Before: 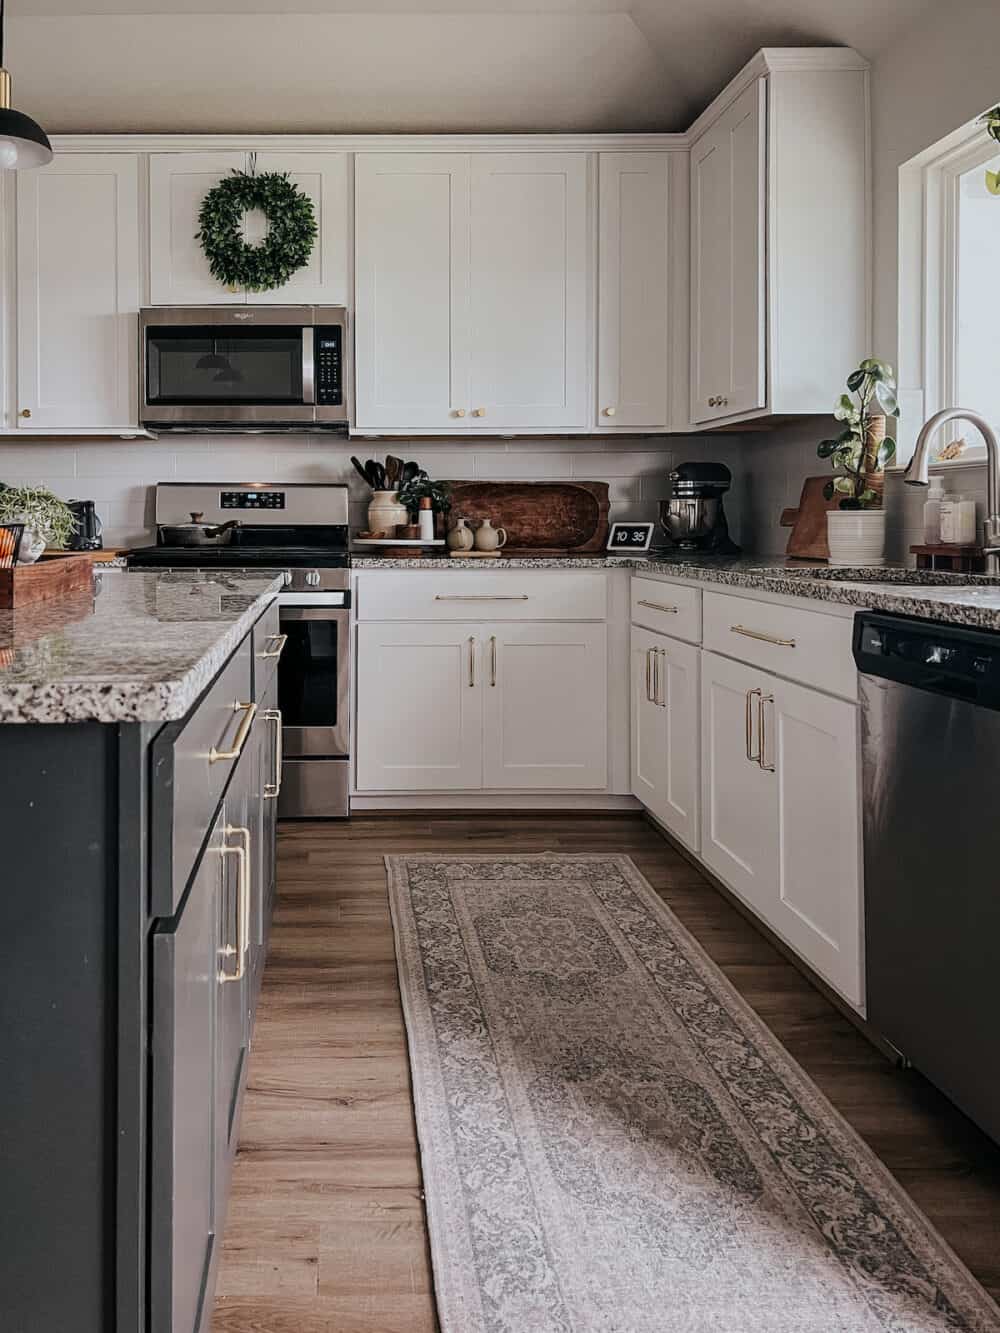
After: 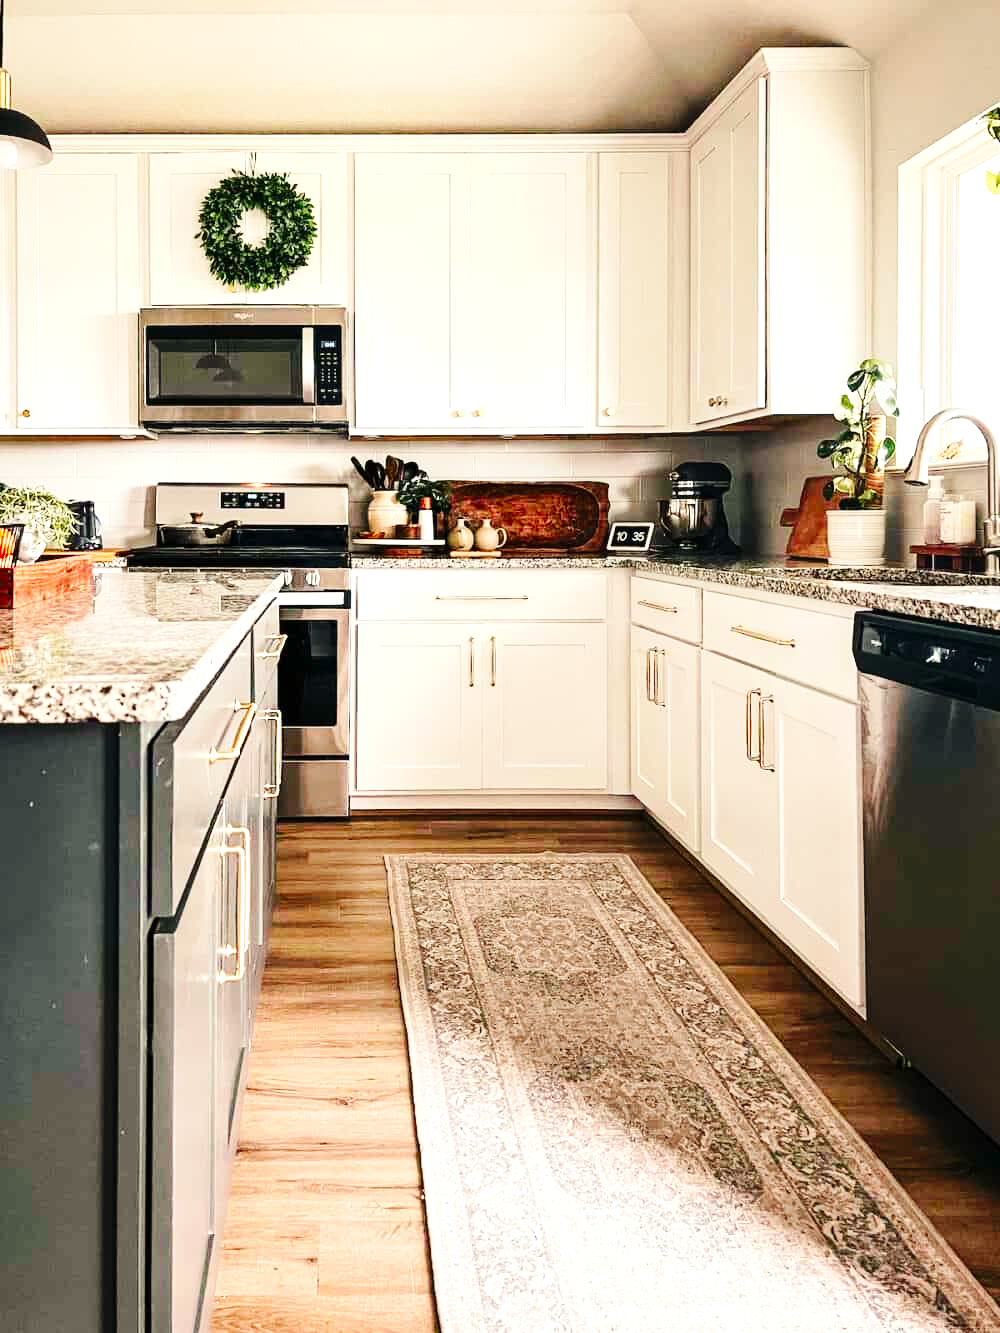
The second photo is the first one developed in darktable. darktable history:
exposure: black level correction 0, exposure 1.2 EV, compensate exposure bias true, compensate highlight preservation false
contrast brightness saturation: brightness -0.02, saturation 0.35
base curve: curves: ch0 [(0, 0) (0.036, 0.025) (0.121, 0.166) (0.206, 0.329) (0.605, 0.79) (1, 1)], preserve colors none
white balance: red 1.029, blue 0.92
